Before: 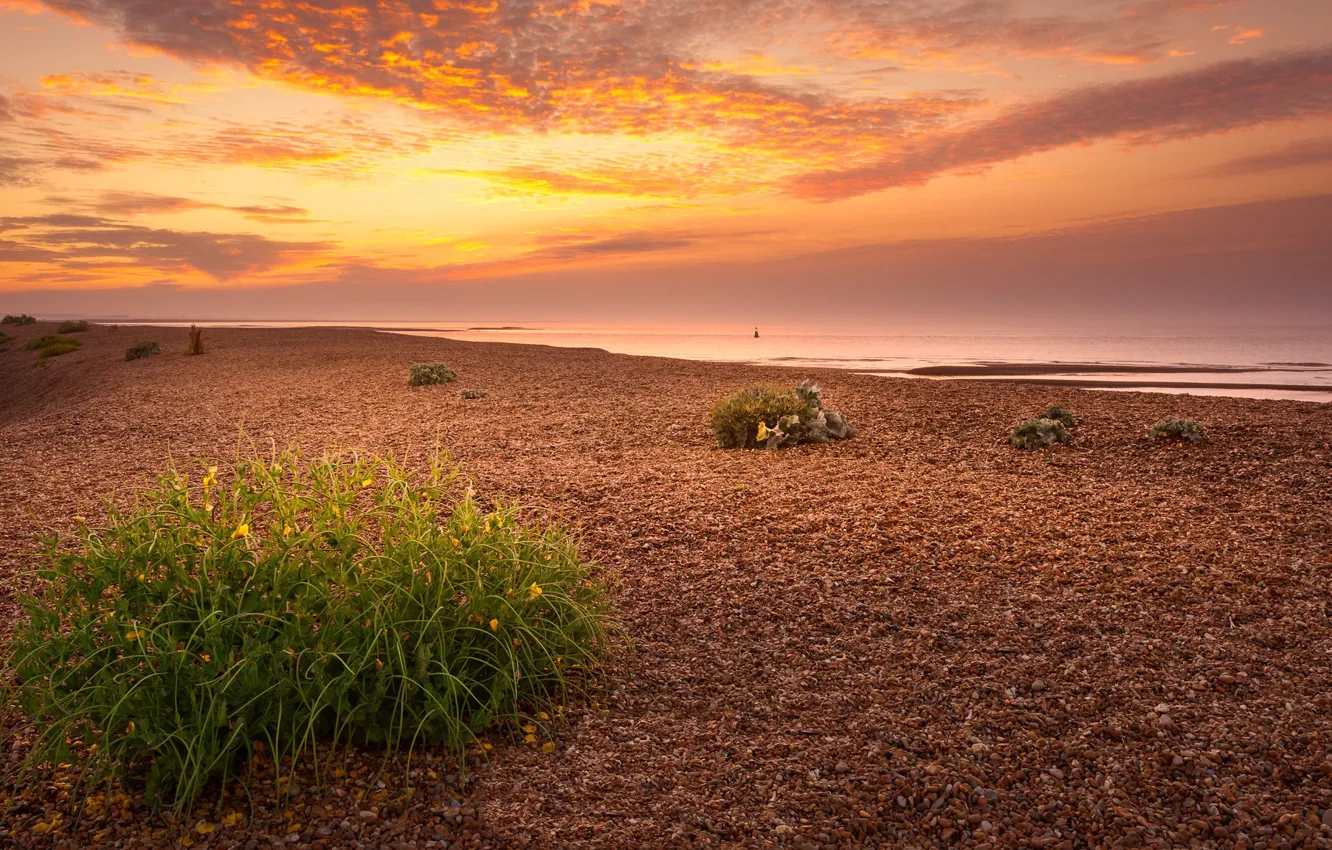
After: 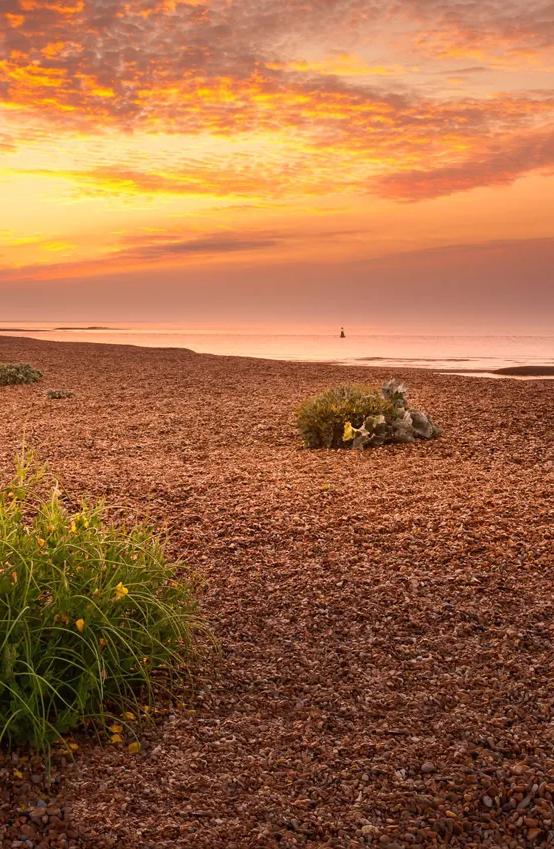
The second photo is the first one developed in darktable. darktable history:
crop: left 31.12%, right 27.249%
